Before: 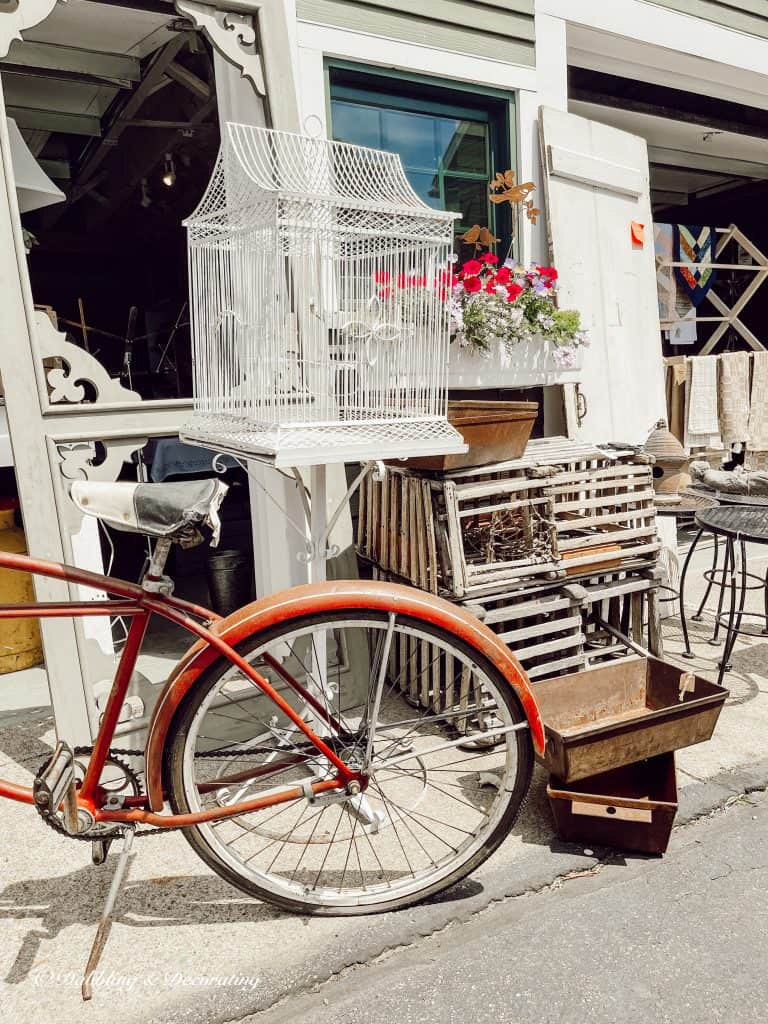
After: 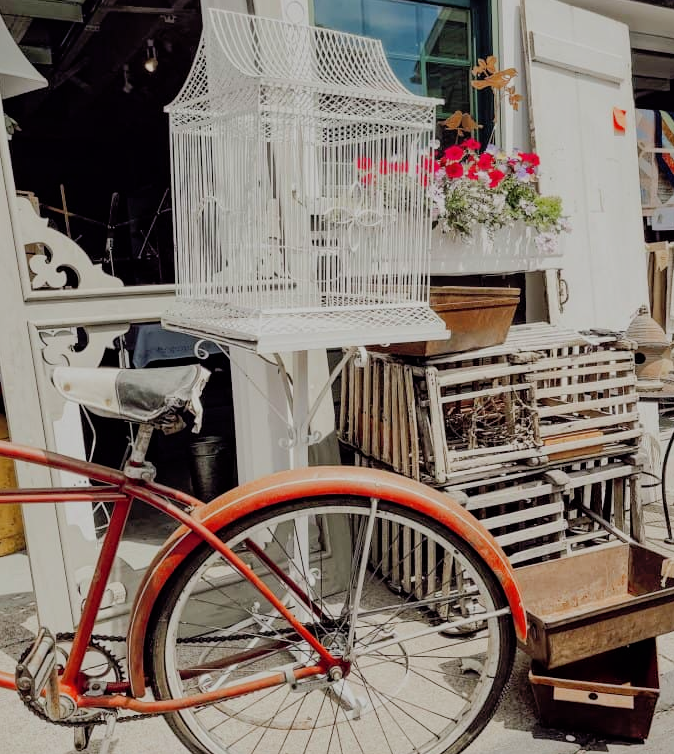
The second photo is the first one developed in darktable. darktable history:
crop and rotate: left 2.368%, top 11.142%, right 9.793%, bottom 15.175%
shadows and highlights: on, module defaults
filmic rgb: black relative exposure -7.65 EV, white relative exposure 4.56 EV, threshold 5.99 EV, hardness 3.61, contrast 1.054, enable highlight reconstruction true
exposure: exposure -0.071 EV, compensate highlight preservation false
